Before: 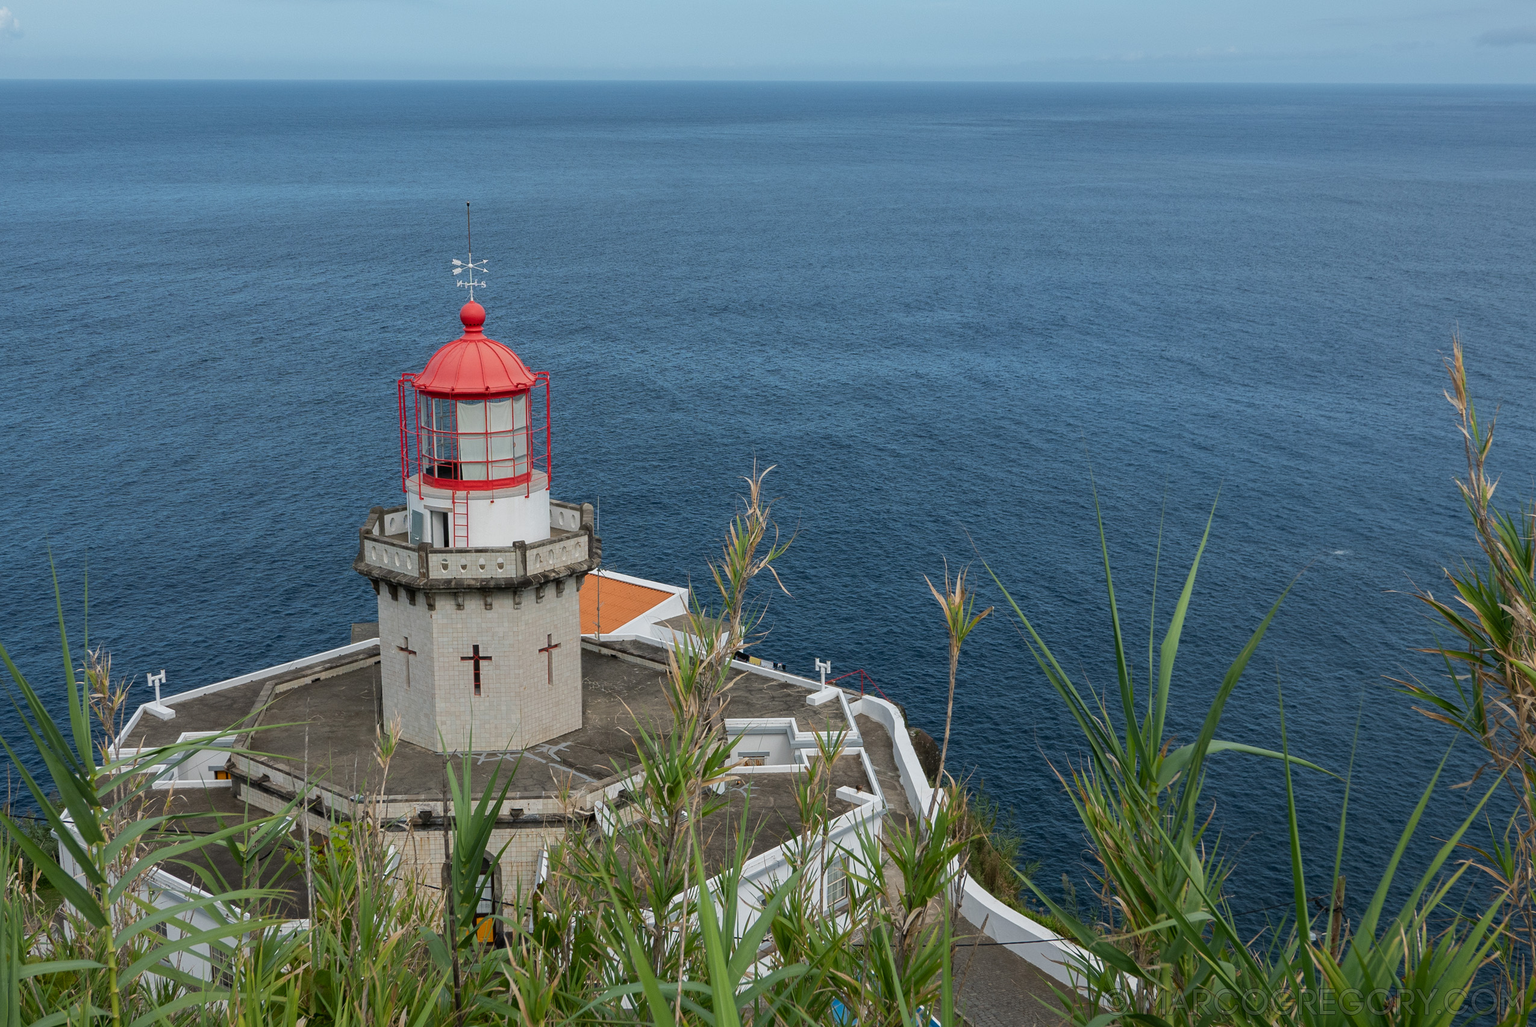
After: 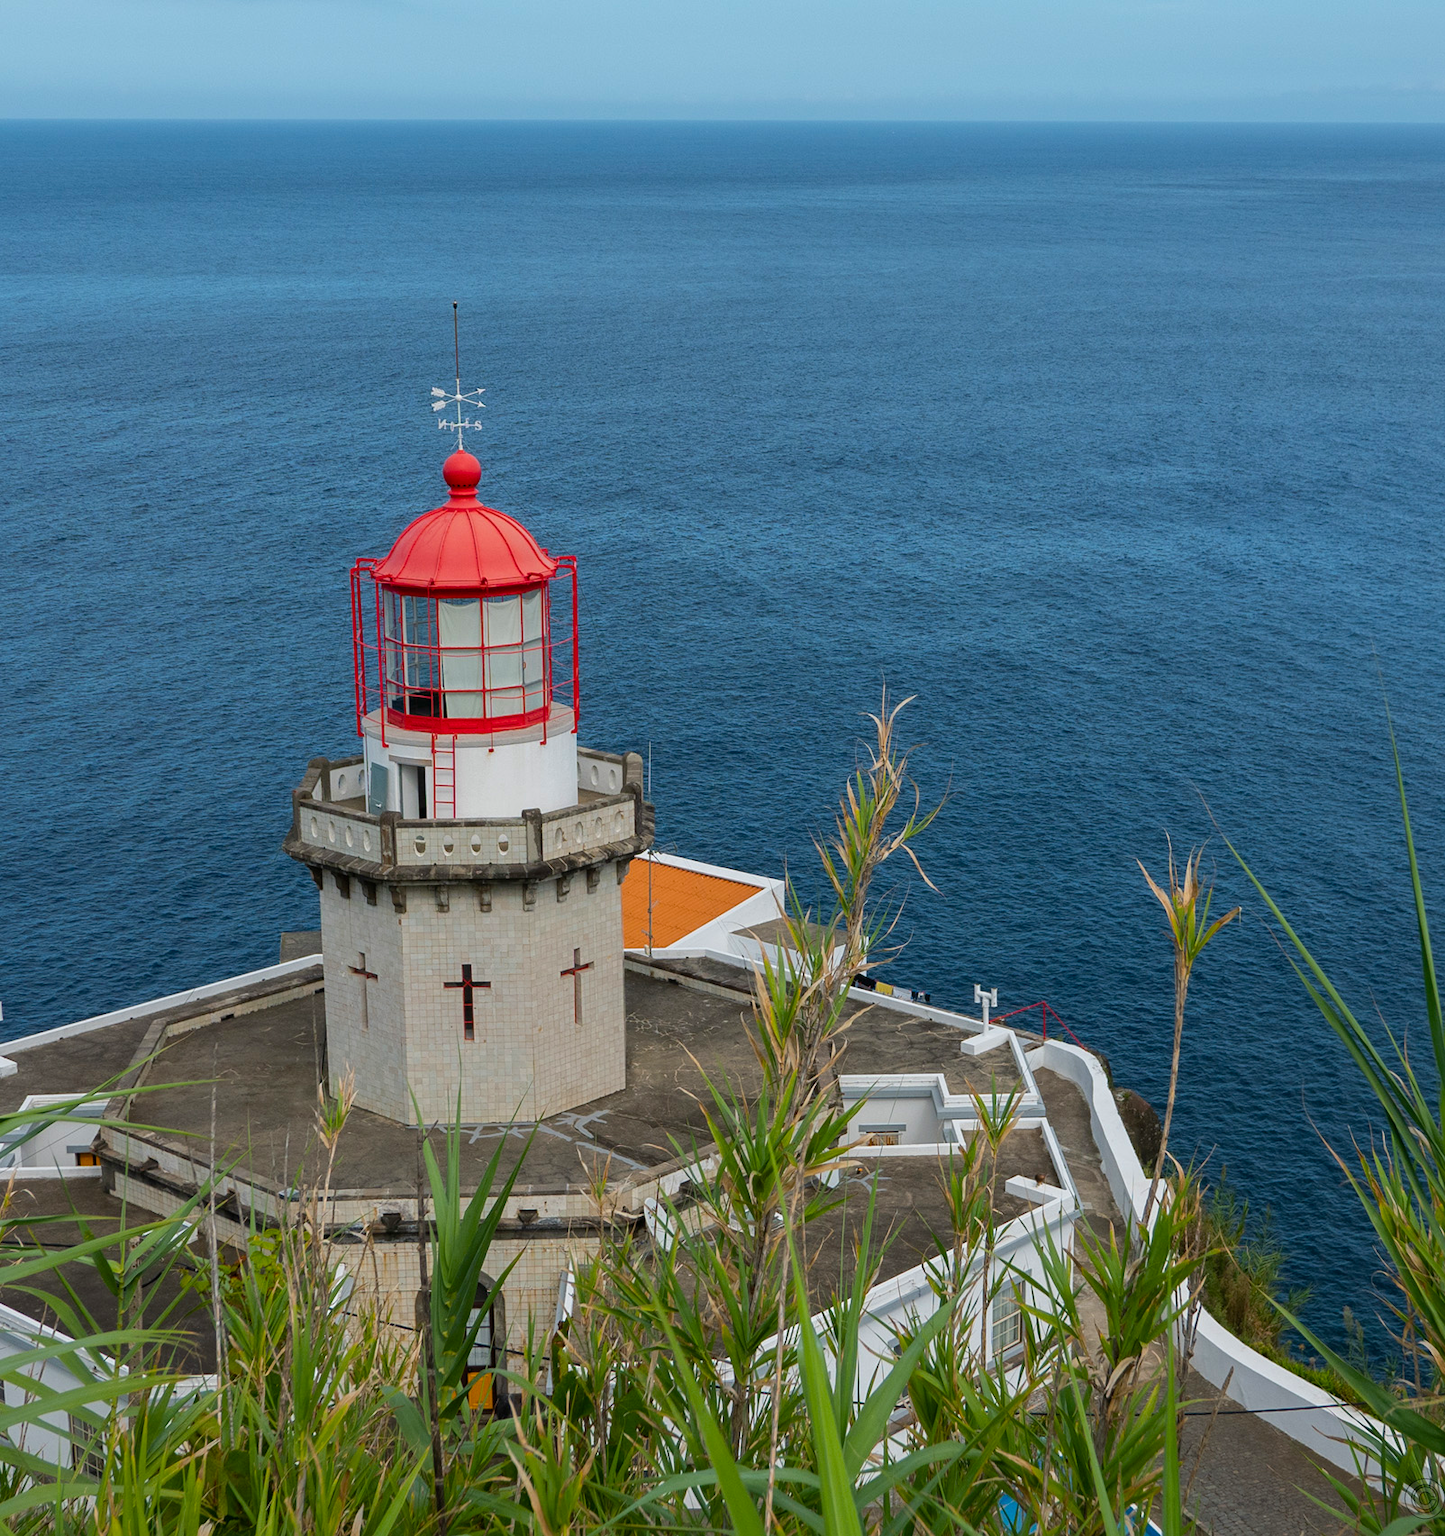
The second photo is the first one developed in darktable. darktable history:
crop: left 10.702%, right 26.344%
color balance rgb: perceptual saturation grading › global saturation 19.523%, global vibrance 20%
